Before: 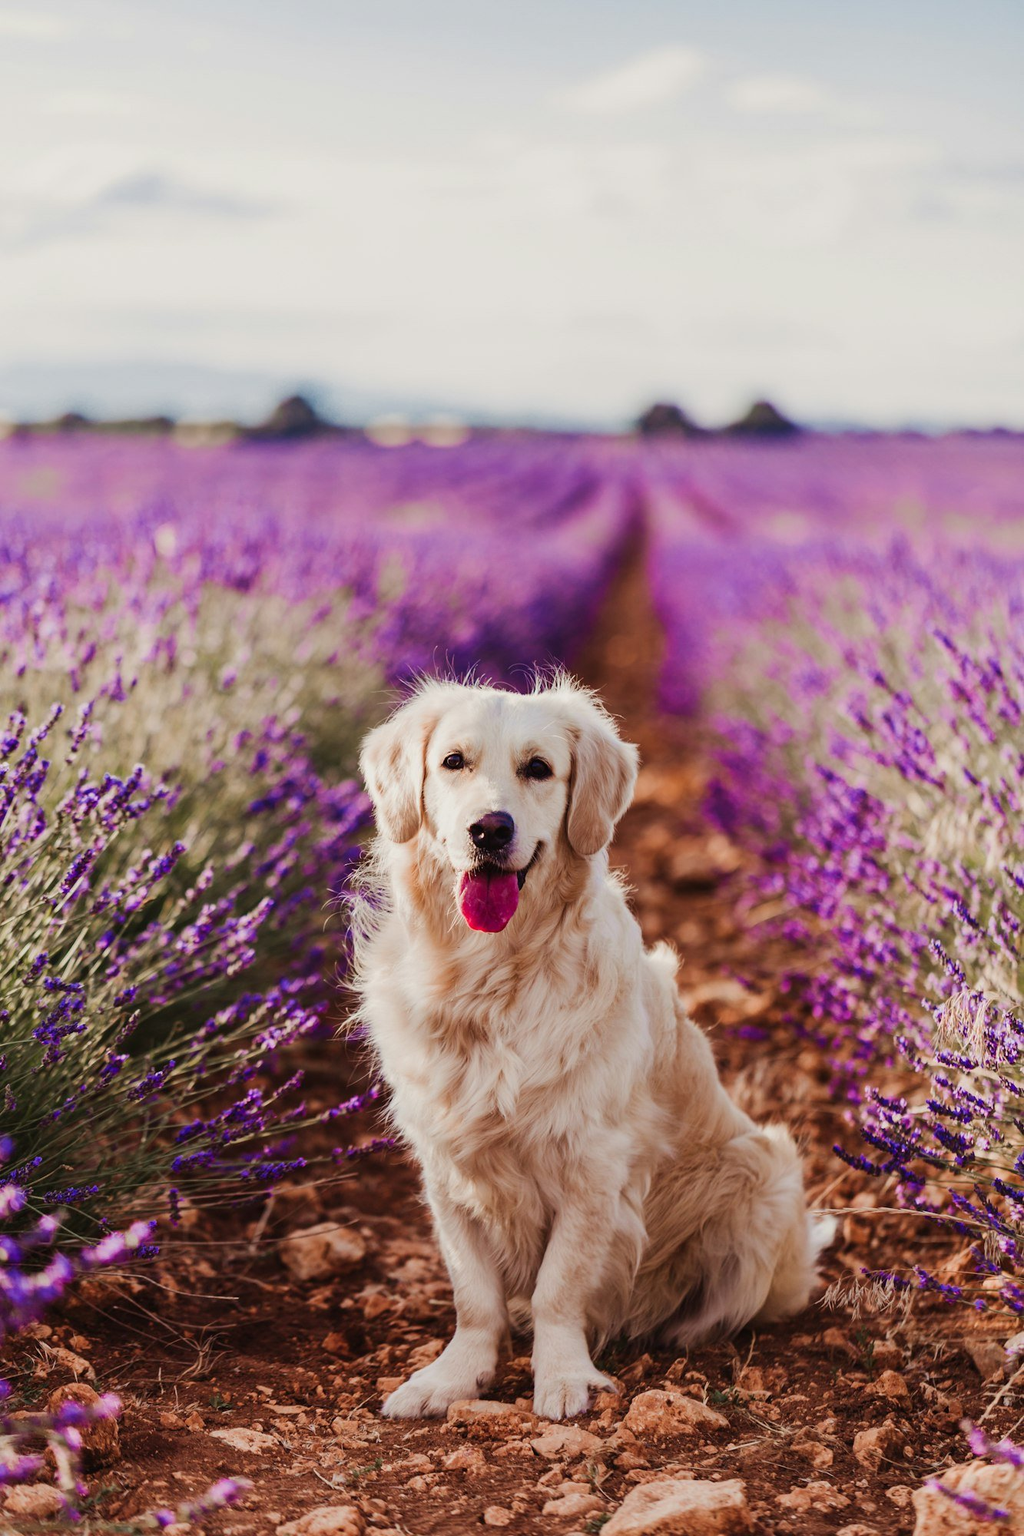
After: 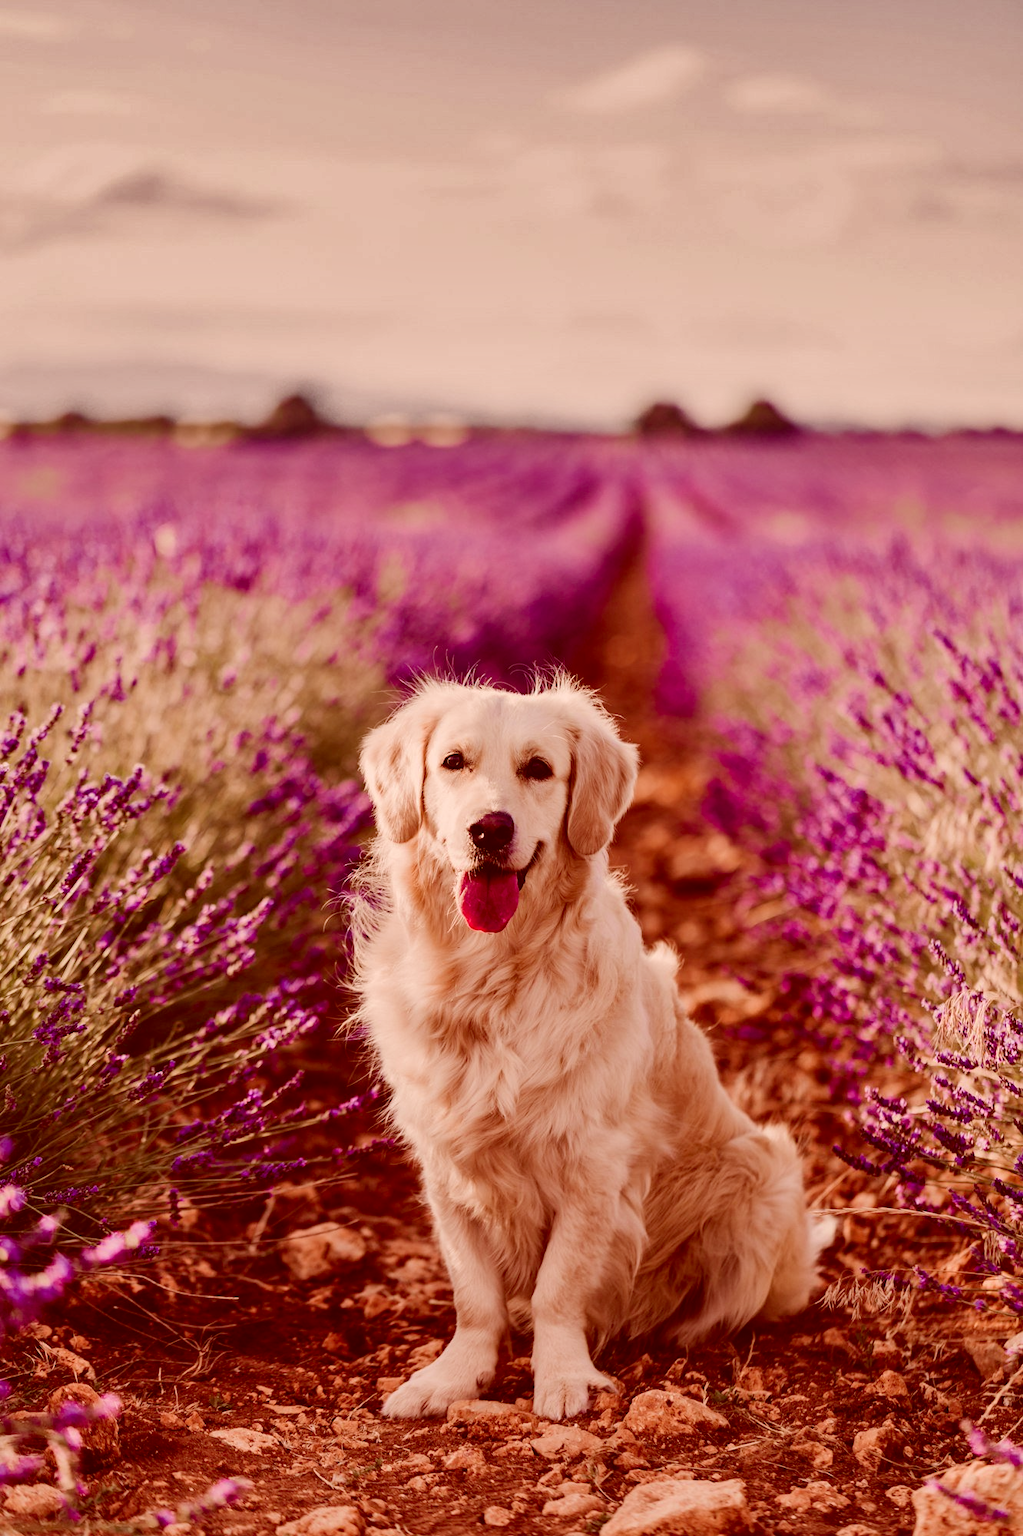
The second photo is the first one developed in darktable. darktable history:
color correction: highlights a* 9.53, highlights b* 8.57, shadows a* 39.32, shadows b* 39.97, saturation 0.802
shadows and highlights: radius 119.07, shadows 41.59, highlights -62.16, soften with gaussian
